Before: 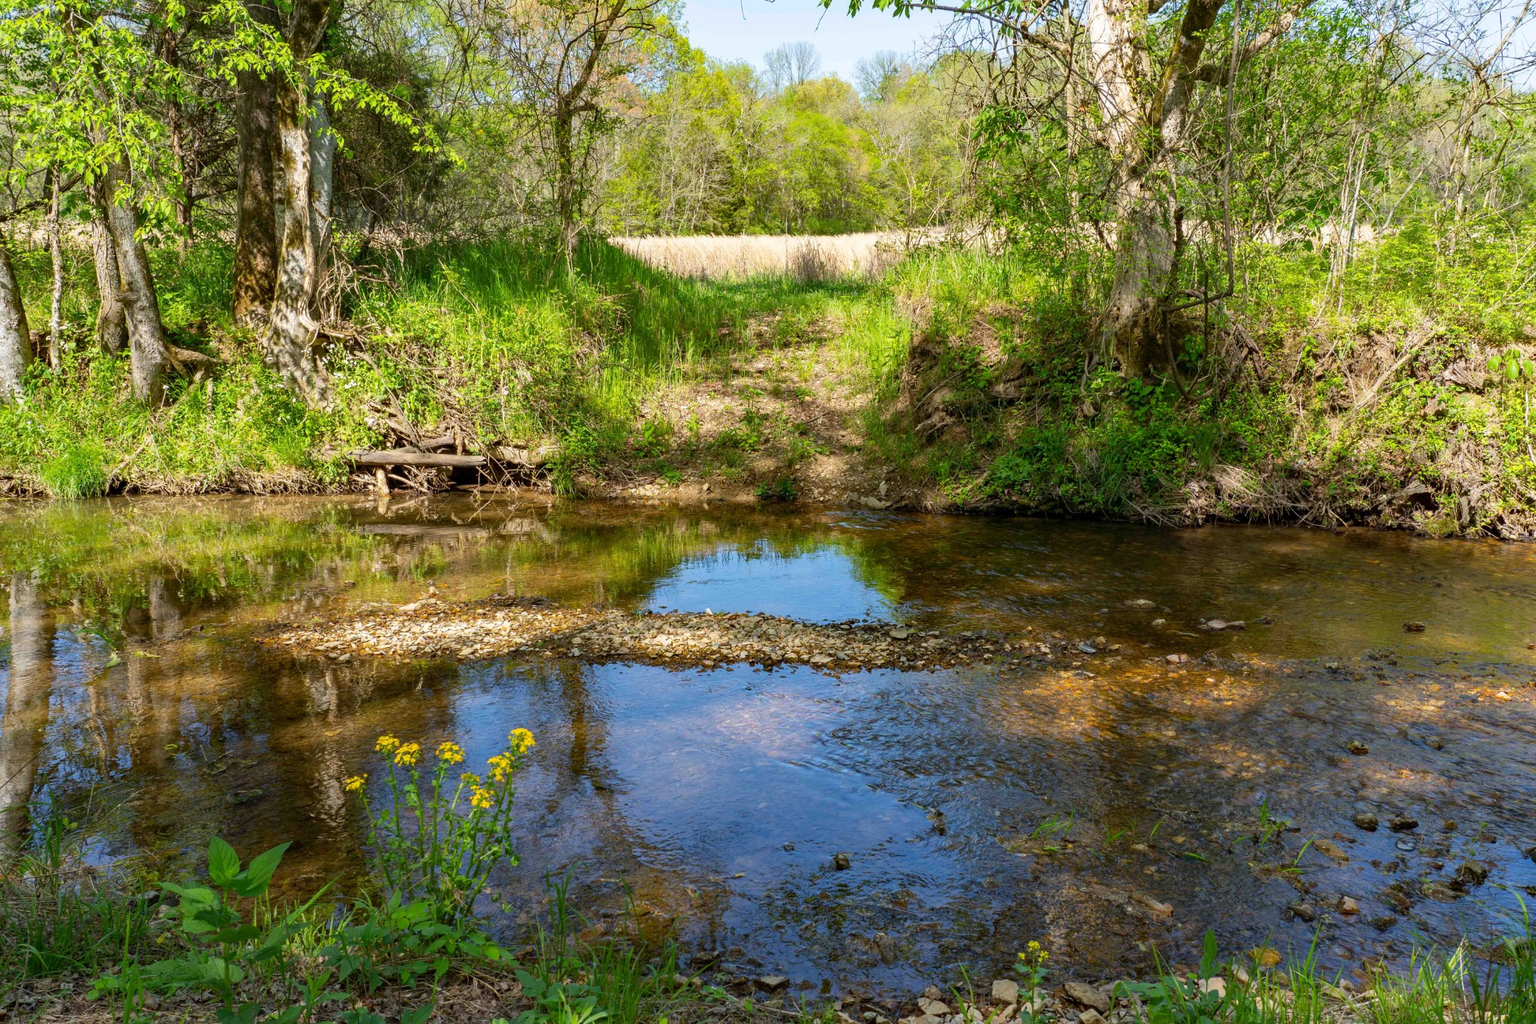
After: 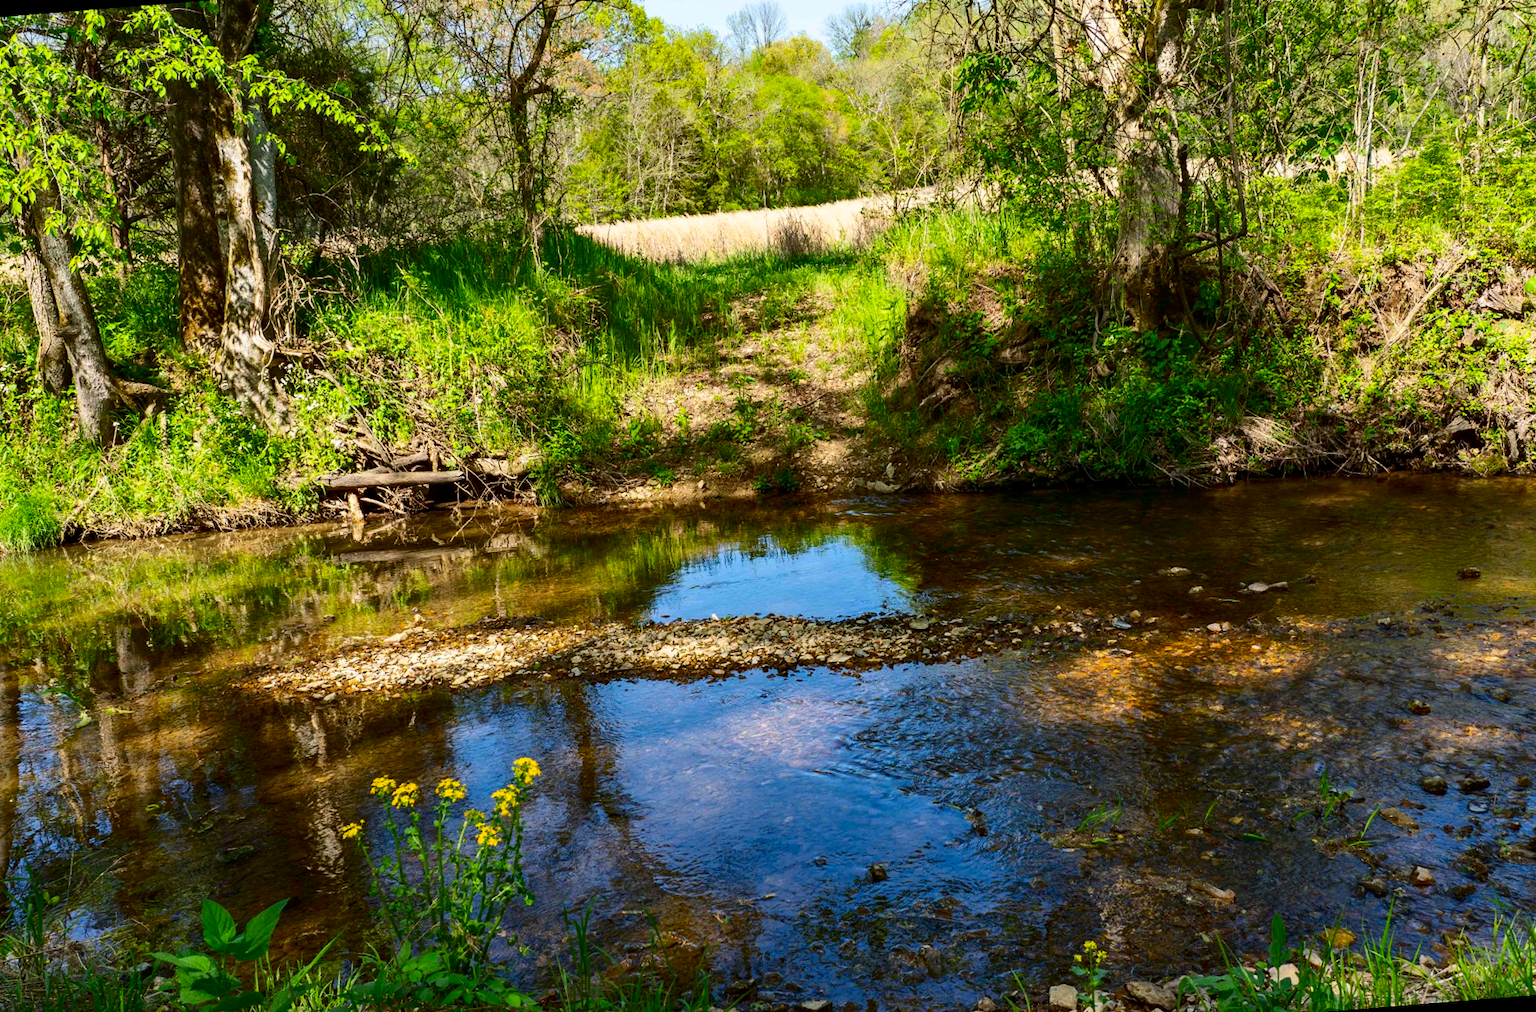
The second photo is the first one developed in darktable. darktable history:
contrast brightness saturation: contrast 0.21, brightness -0.11, saturation 0.21
shadows and highlights: shadows 32, highlights -32, soften with gaussian
rotate and perspective: rotation -4.57°, crop left 0.054, crop right 0.944, crop top 0.087, crop bottom 0.914
